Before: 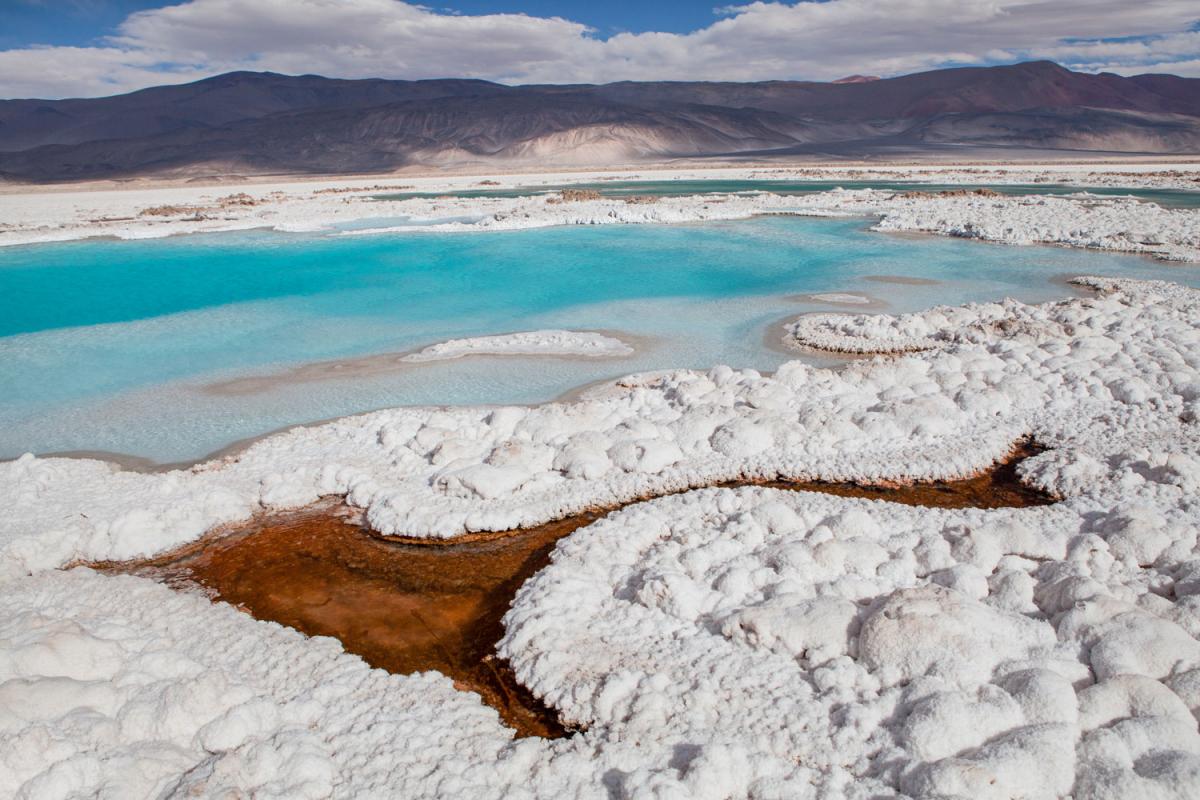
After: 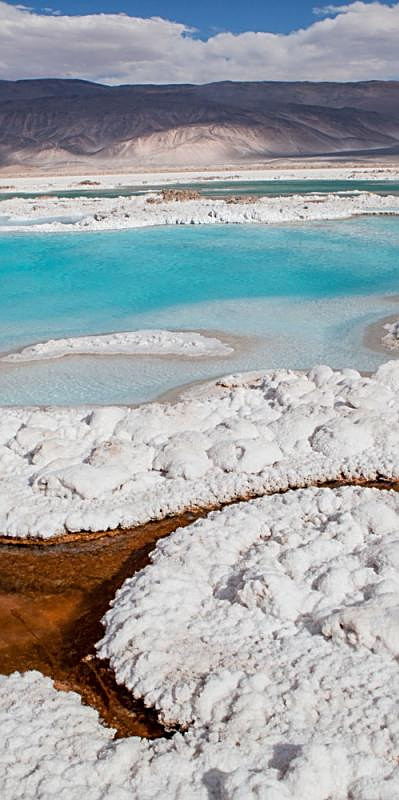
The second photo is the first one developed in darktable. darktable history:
sharpen: on, module defaults
crop: left 33.36%, right 33.36%
